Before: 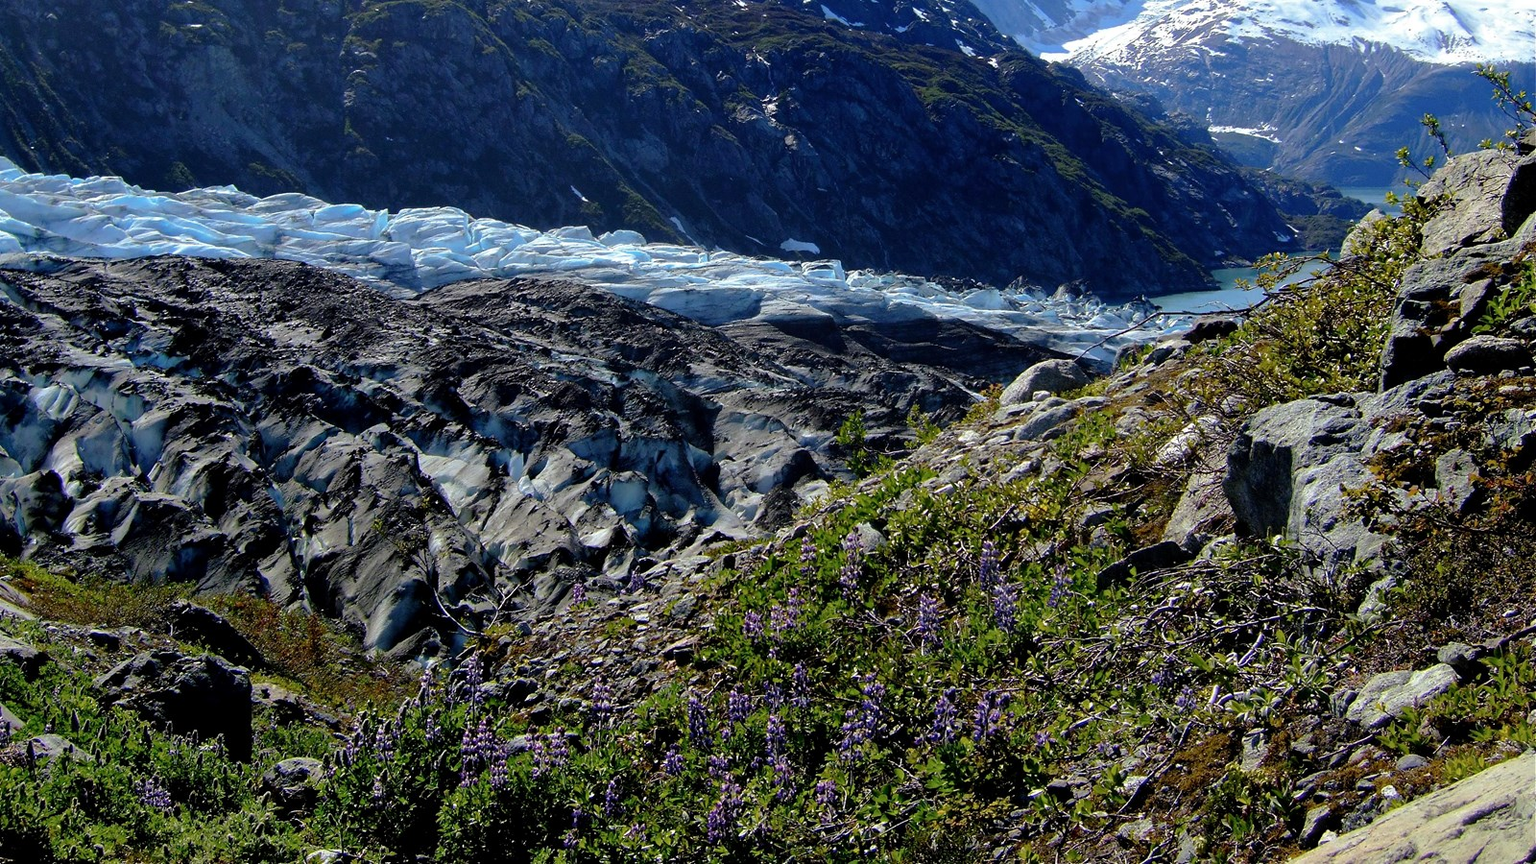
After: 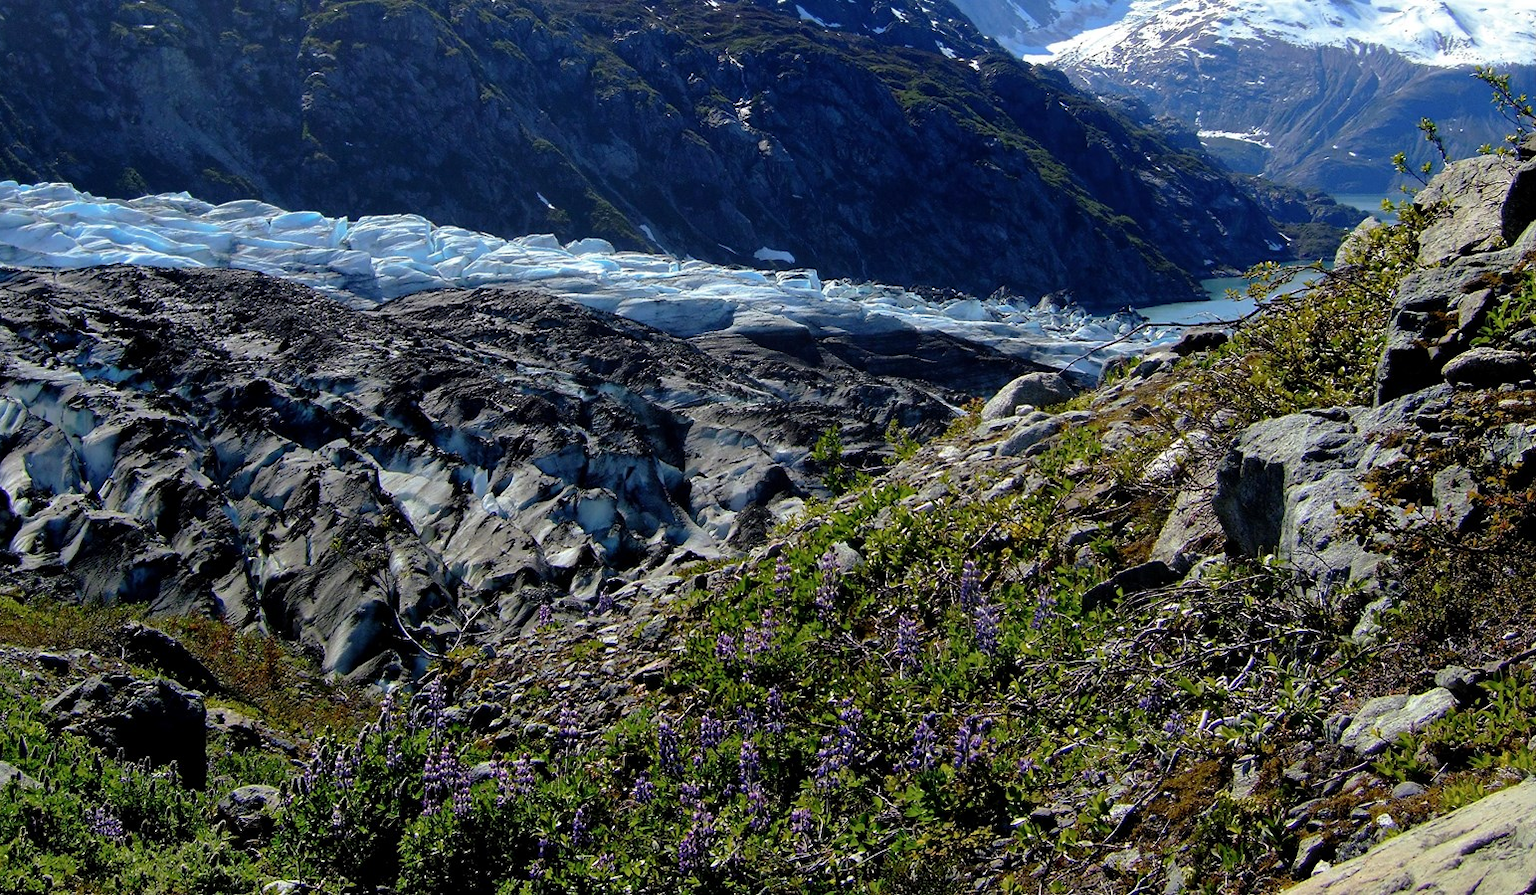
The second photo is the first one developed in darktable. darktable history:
crop and rotate: left 3.48%
